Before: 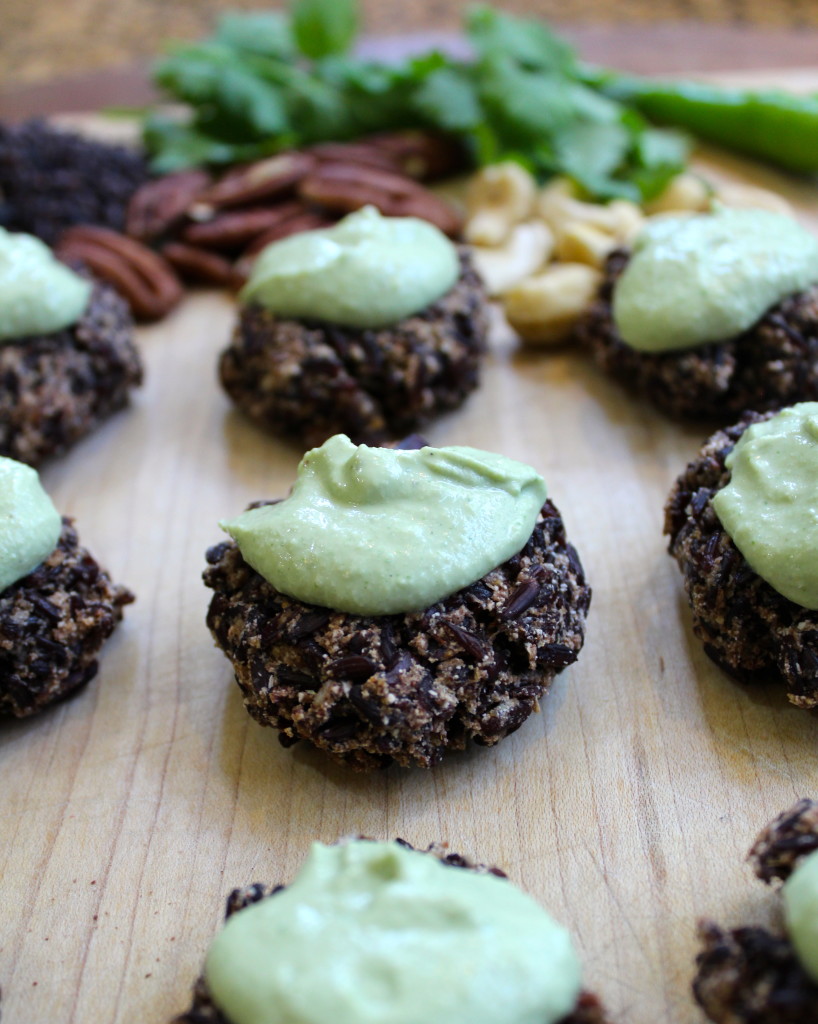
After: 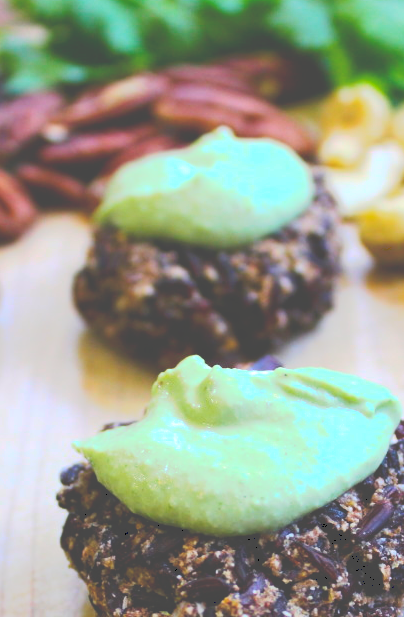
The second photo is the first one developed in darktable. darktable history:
tone curve: curves: ch0 [(0, 0) (0.003, 0.298) (0.011, 0.298) (0.025, 0.298) (0.044, 0.3) (0.069, 0.302) (0.1, 0.312) (0.136, 0.329) (0.177, 0.354) (0.224, 0.376) (0.277, 0.408) (0.335, 0.453) (0.399, 0.503) (0.468, 0.562) (0.543, 0.623) (0.623, 0.686) (0.709, 0.754) (0.801, 0.825) (0.898, 0.873) (1, 1)], preserve colors none
contrast brightness saturation: contrast 0.236, brightness 0.254, saturation 0.377
color balance rgb: perceptual saturation grading › global saturation 31.038%, global vibrance 24.311%
crop: left 17.878%, top 7.731%, right 32.729%, bottom 32.005%
color correction: highlights b* 0.031, saturation 0.995
